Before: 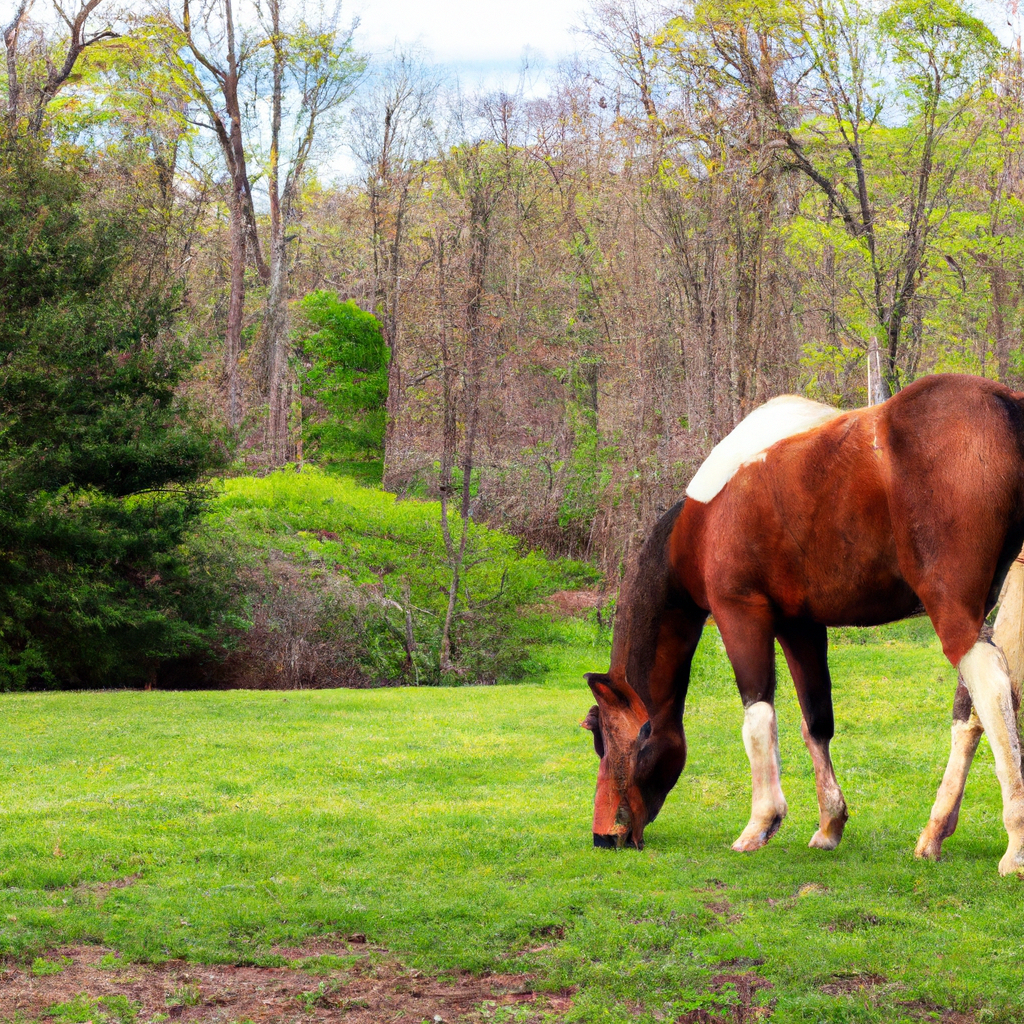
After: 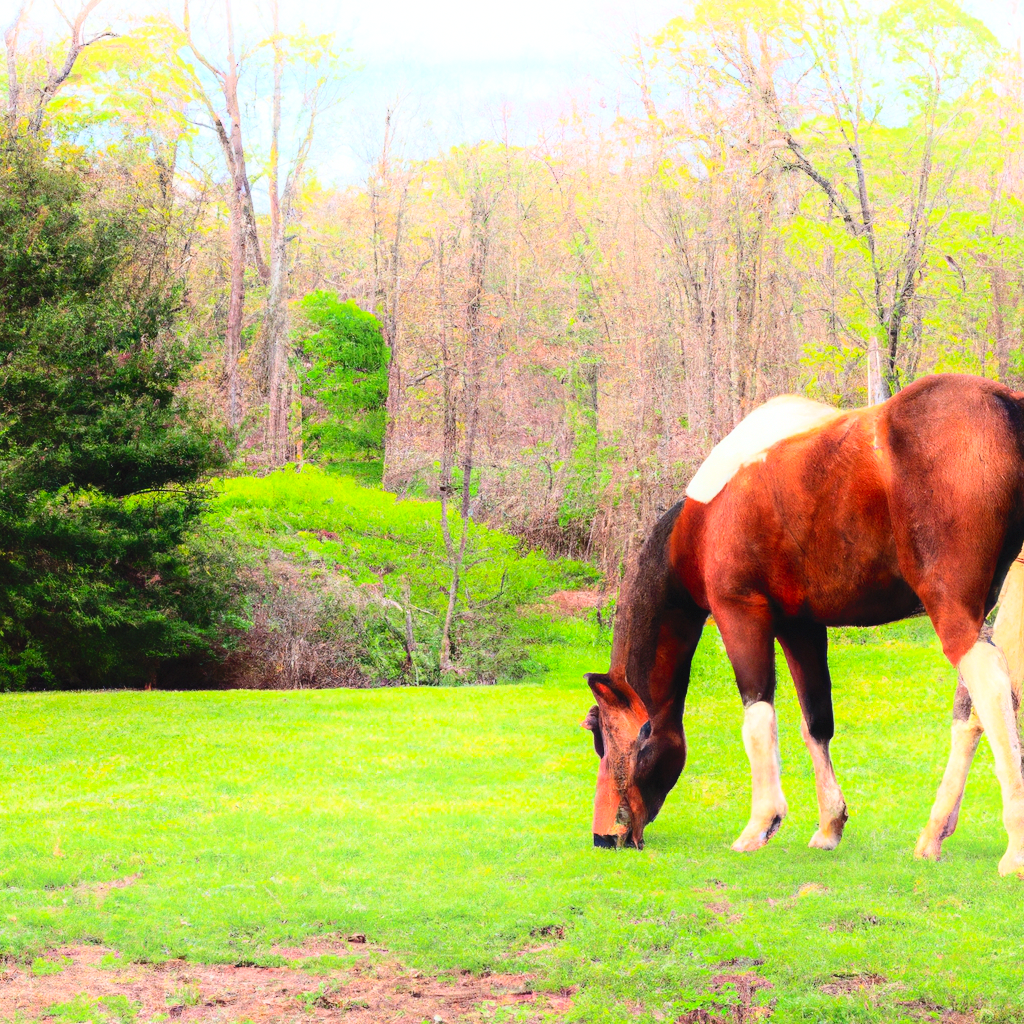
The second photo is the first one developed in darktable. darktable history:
shadows and highlights: highlights 71.62, soften with gaussian
contrast brightness saturation: contrast 0.069, brightness 0.172, saturation 0.416
tone curve: curves: ch0 [(0, 0.032) (0.181, 0.156) (0.751, 0.829) (1, 1)], color space Lab, independent channels, preserve colors none
